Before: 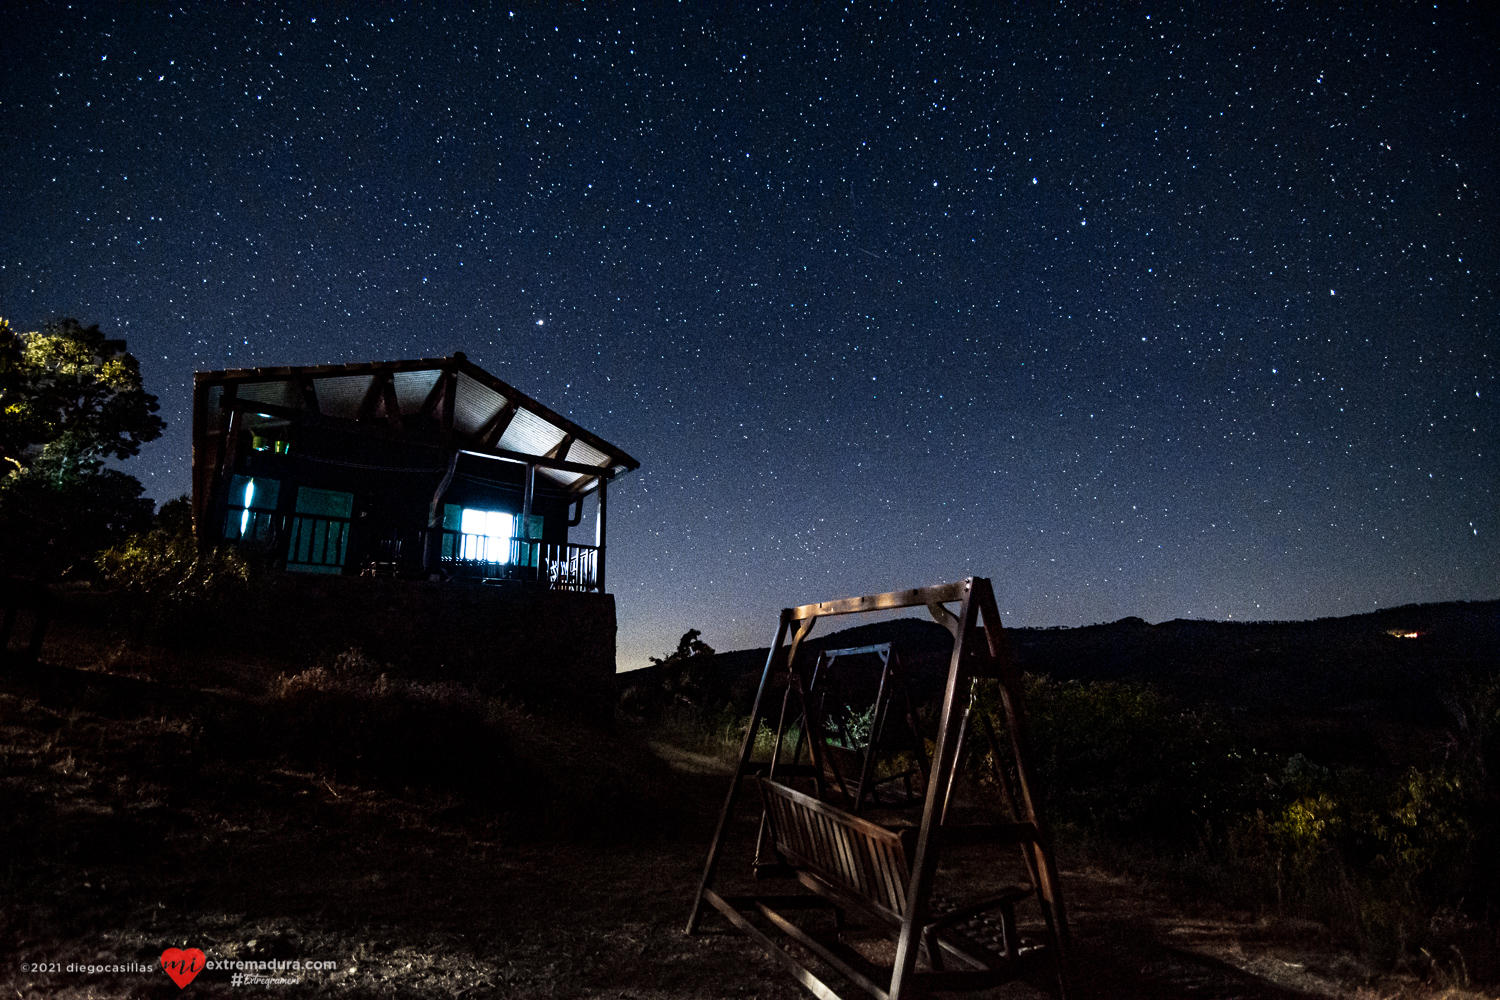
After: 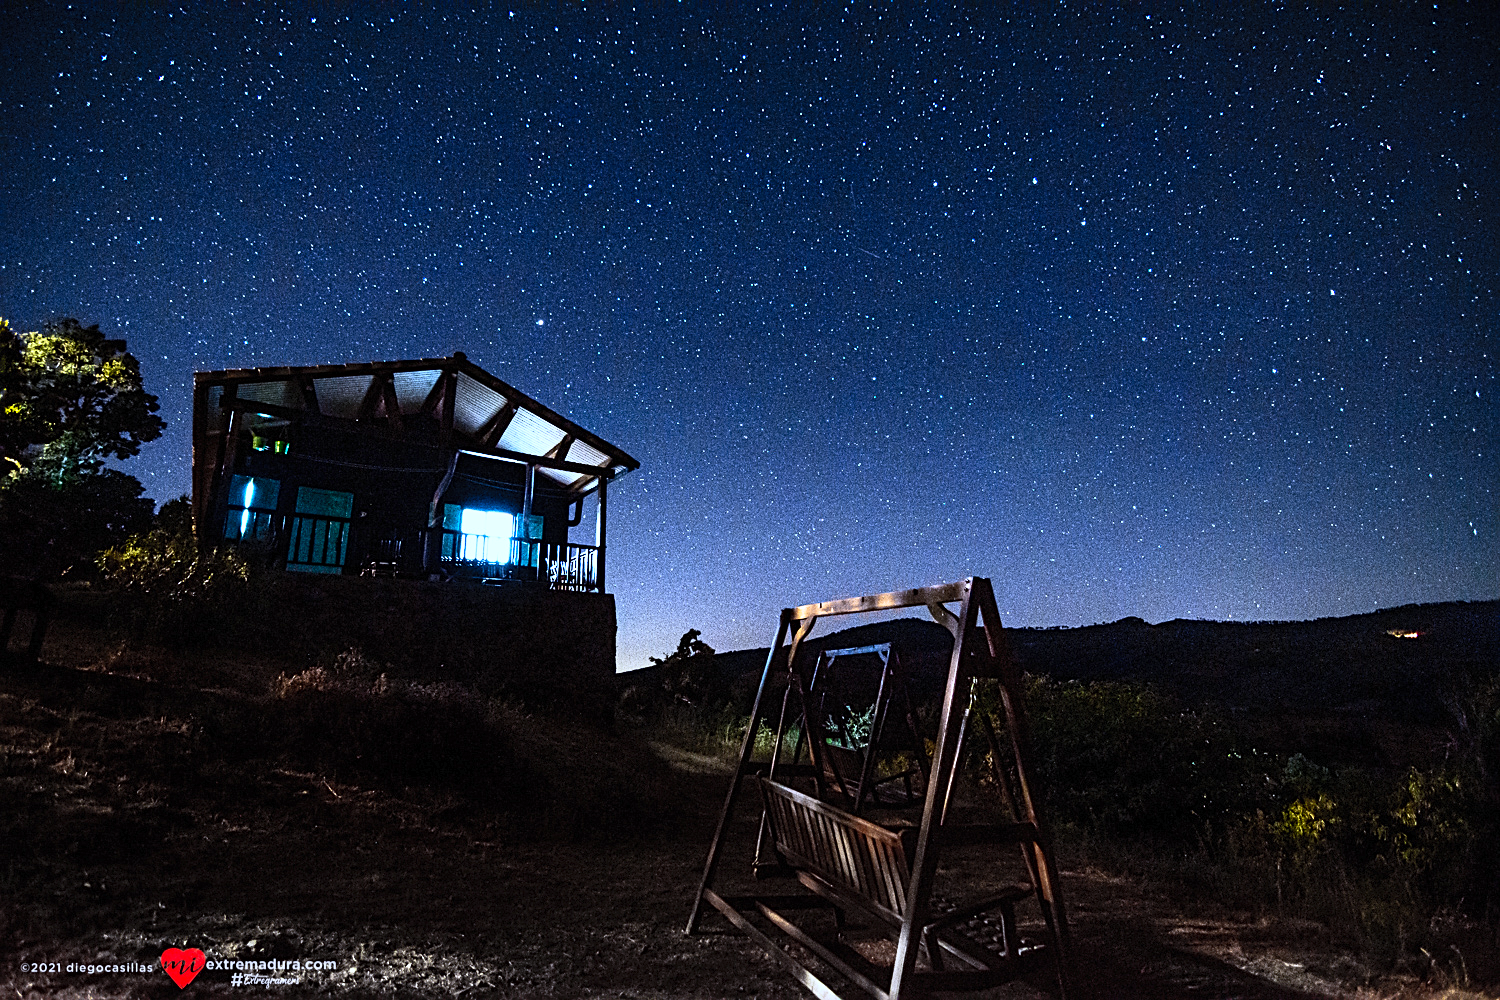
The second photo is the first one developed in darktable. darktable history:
white balance: red 0.948, green 1.02, blue 1.176
contrast brightness saturation: contrast 0.24, brightness 0.26, saturation 0.39
sharpen: on, module defaults
